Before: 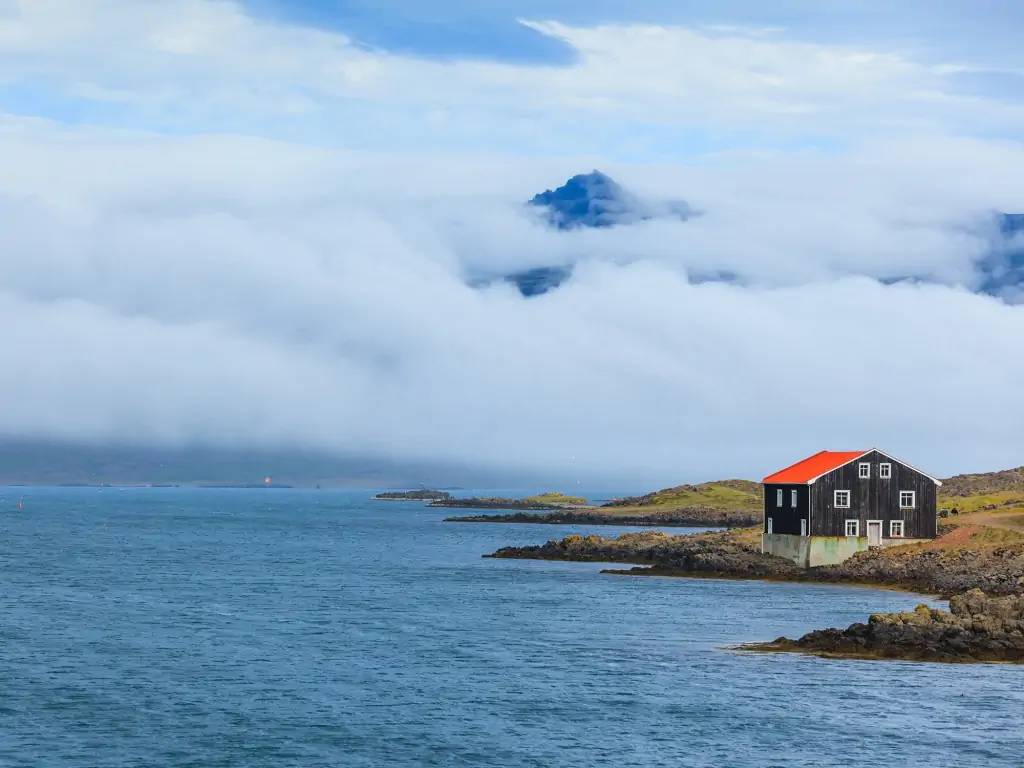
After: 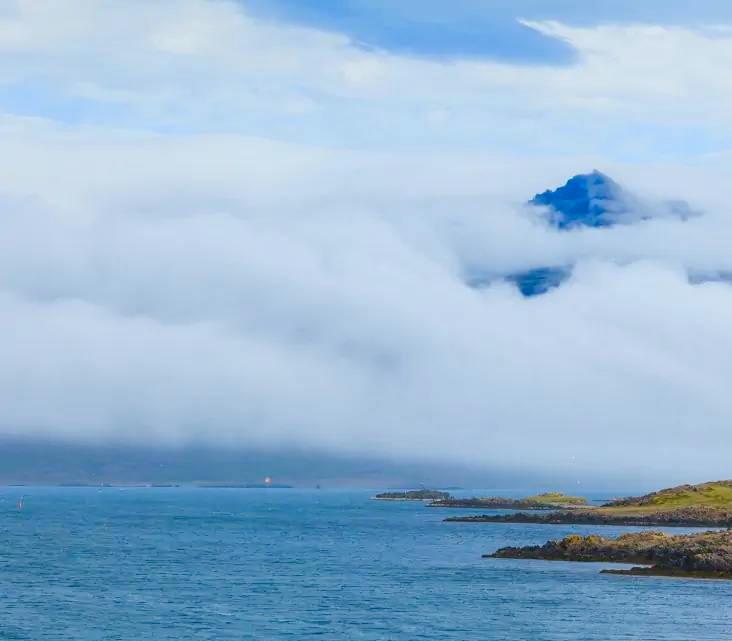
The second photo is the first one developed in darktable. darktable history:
tone equalizer: -8 EV 0.069 EV
haze removal: strength -0.052, compatibility mode true, adaptive false
crop: right 28.444%, bottom 16.505%
color balance rgb: power › hue 207.14°, linear chroma grading › global chroma 0.508%, perceptual saturation grading › global saturation 38.915%, perceptual saturation grading › highlights -50.506%, perceptual saturation grading › shadows 30.861%
